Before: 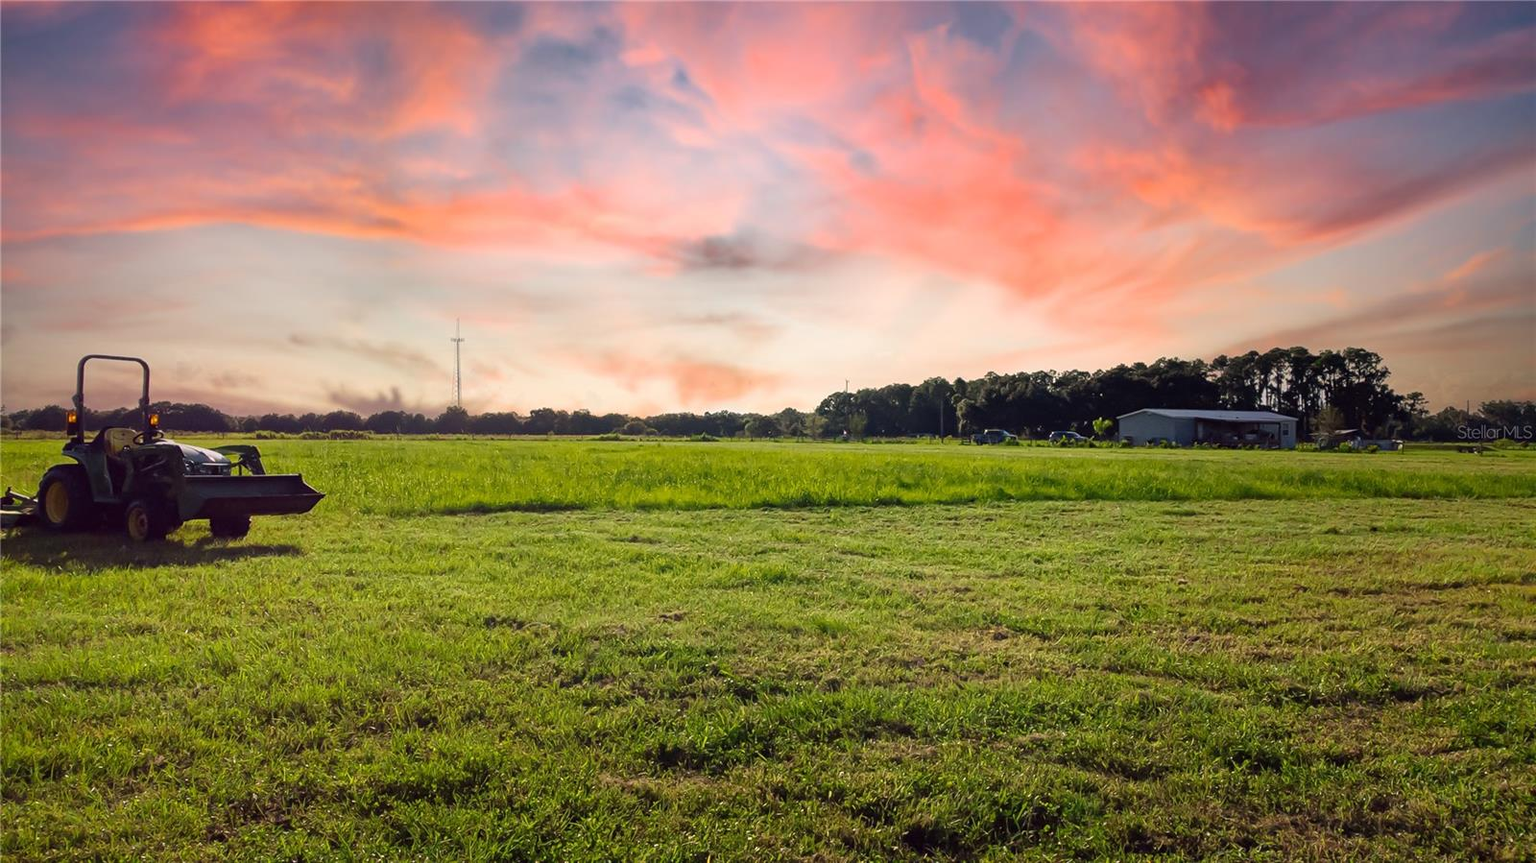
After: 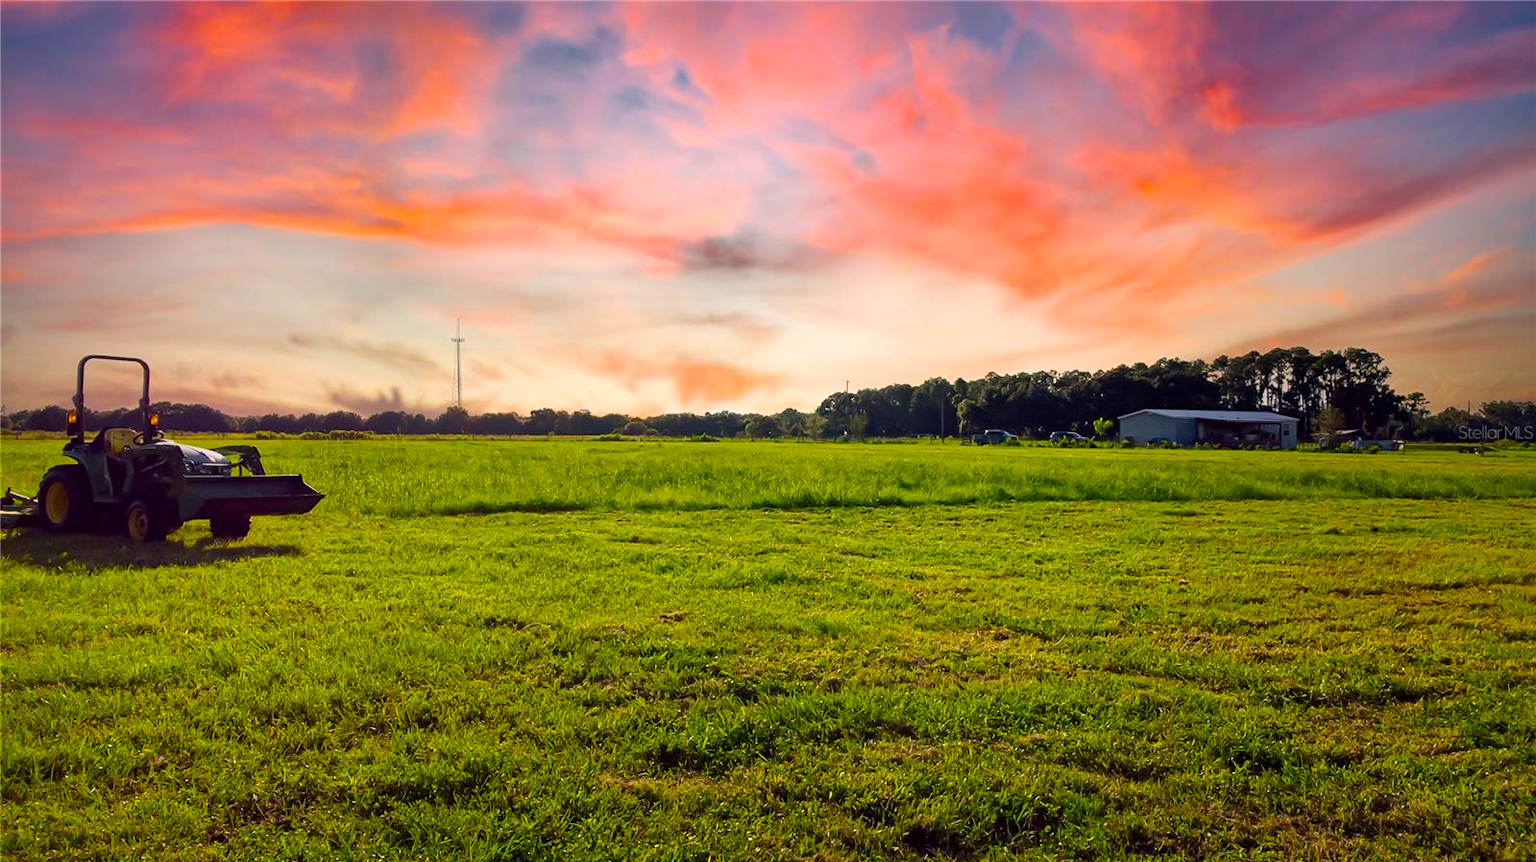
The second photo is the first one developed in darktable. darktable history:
local contrast: mode bilateral grid, contrast 25, coarseness 50, detail 123%, midtone range 0.2
color balance rgb: linear chroma grading › global chroma 15%, perceptual saturation grading › global saturation 30%
